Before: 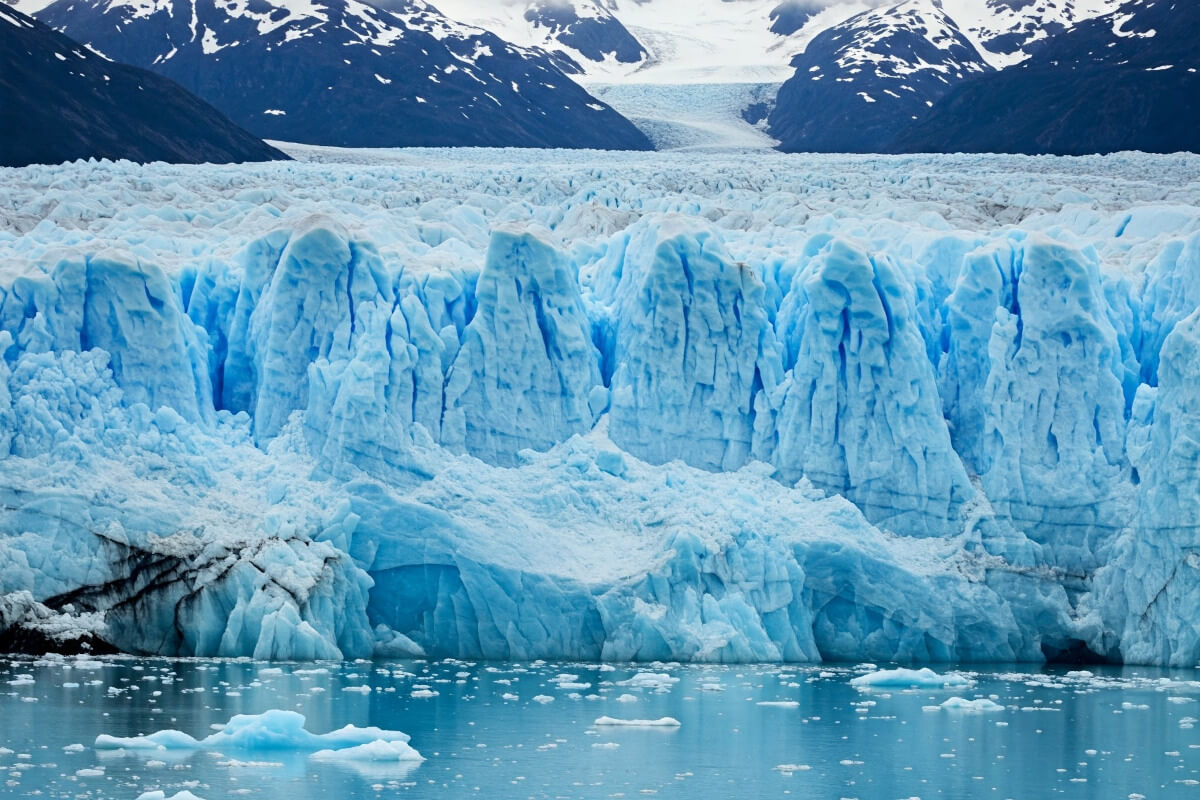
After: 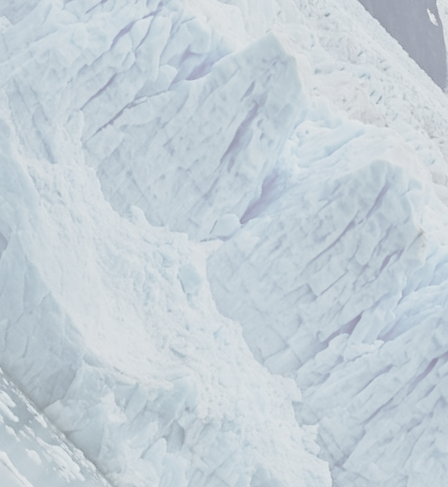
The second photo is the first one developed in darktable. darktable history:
contrast brightness saturation: contrast -0.333, brightness 0.764, saturation -0.781
crop and rotate: angle -45.28°, top 16.603%, right 0.973%, bottom 11.714%
